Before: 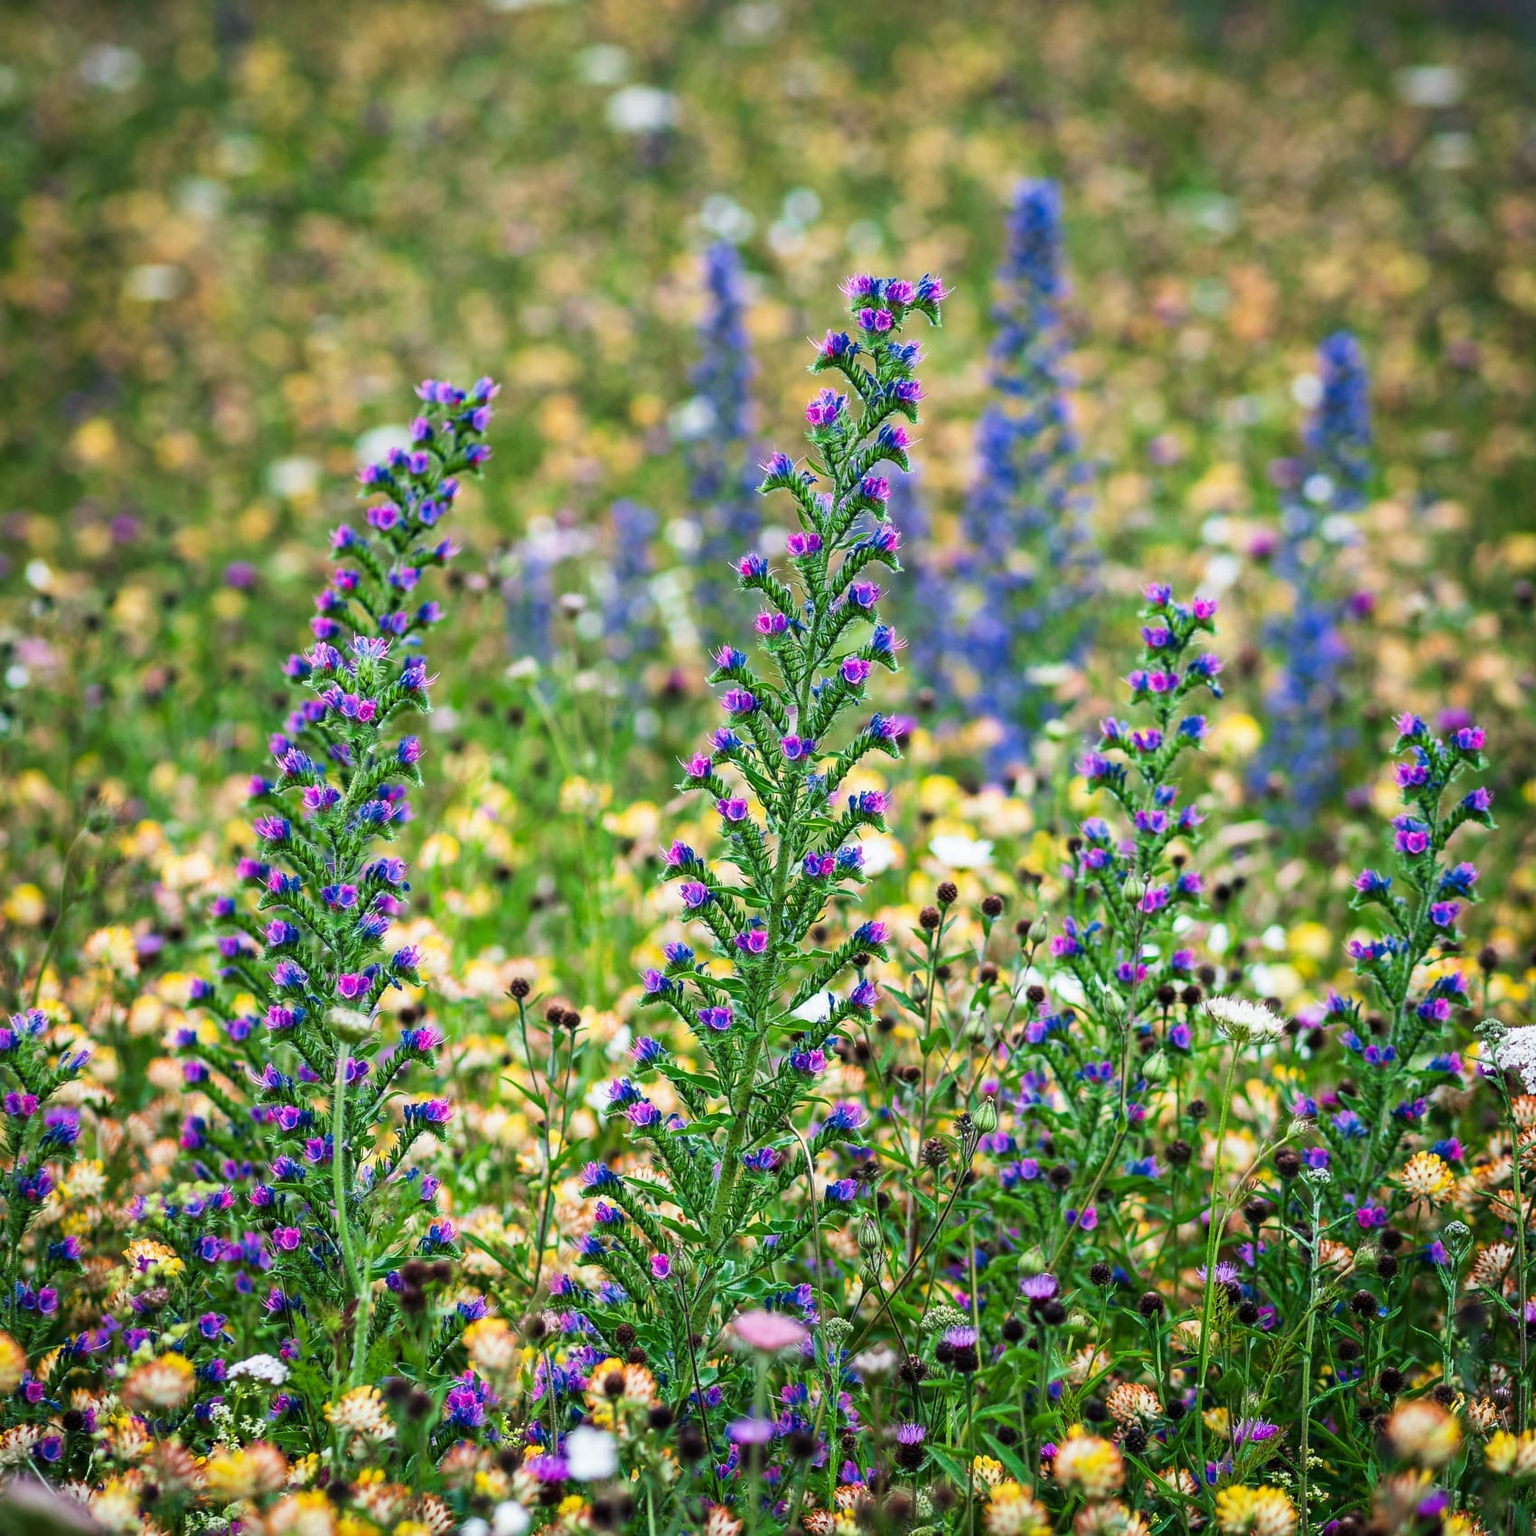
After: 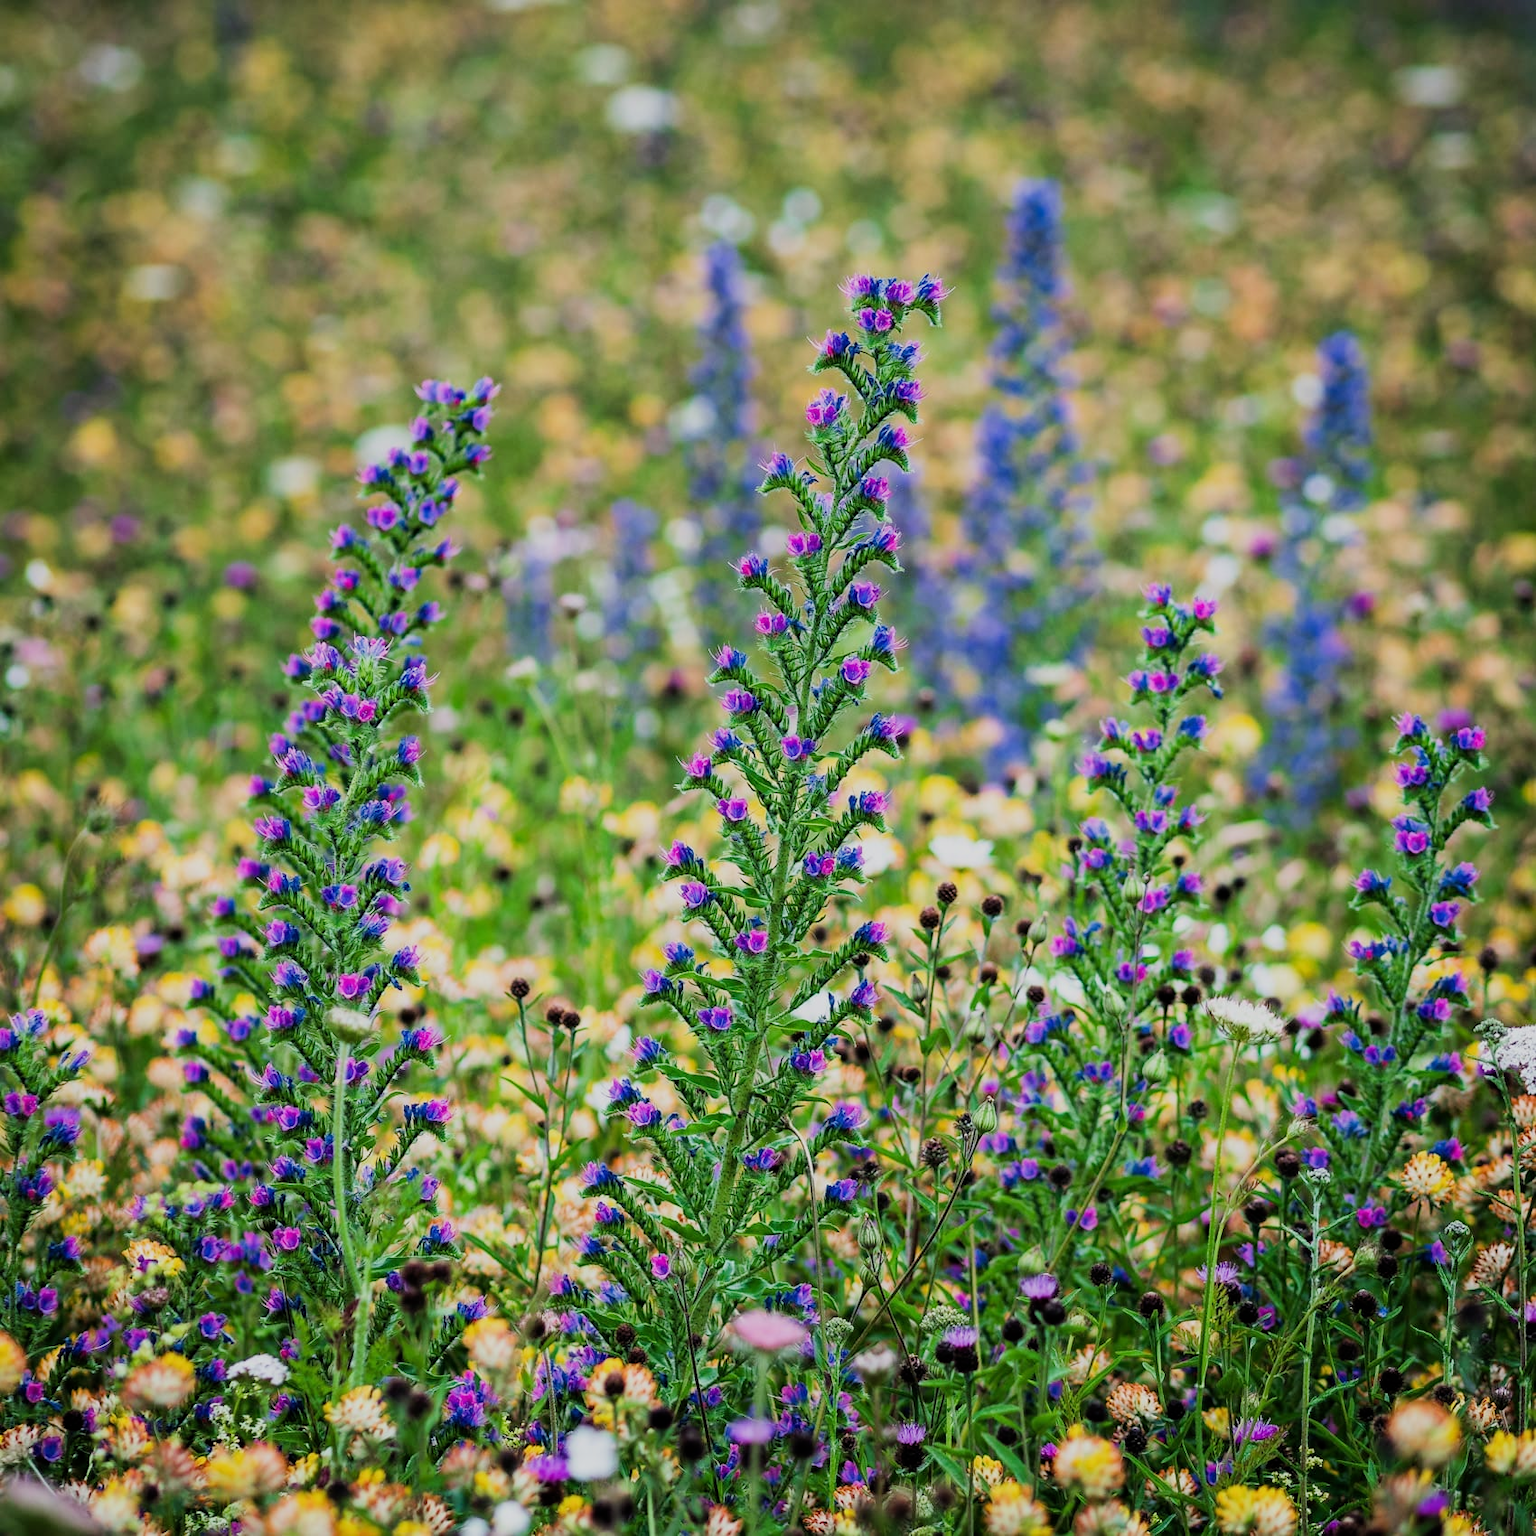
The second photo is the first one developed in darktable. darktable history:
filmic rgb: black relative exposure -7.99 EV, white relative exposure 4 EV, hardness 4.15
